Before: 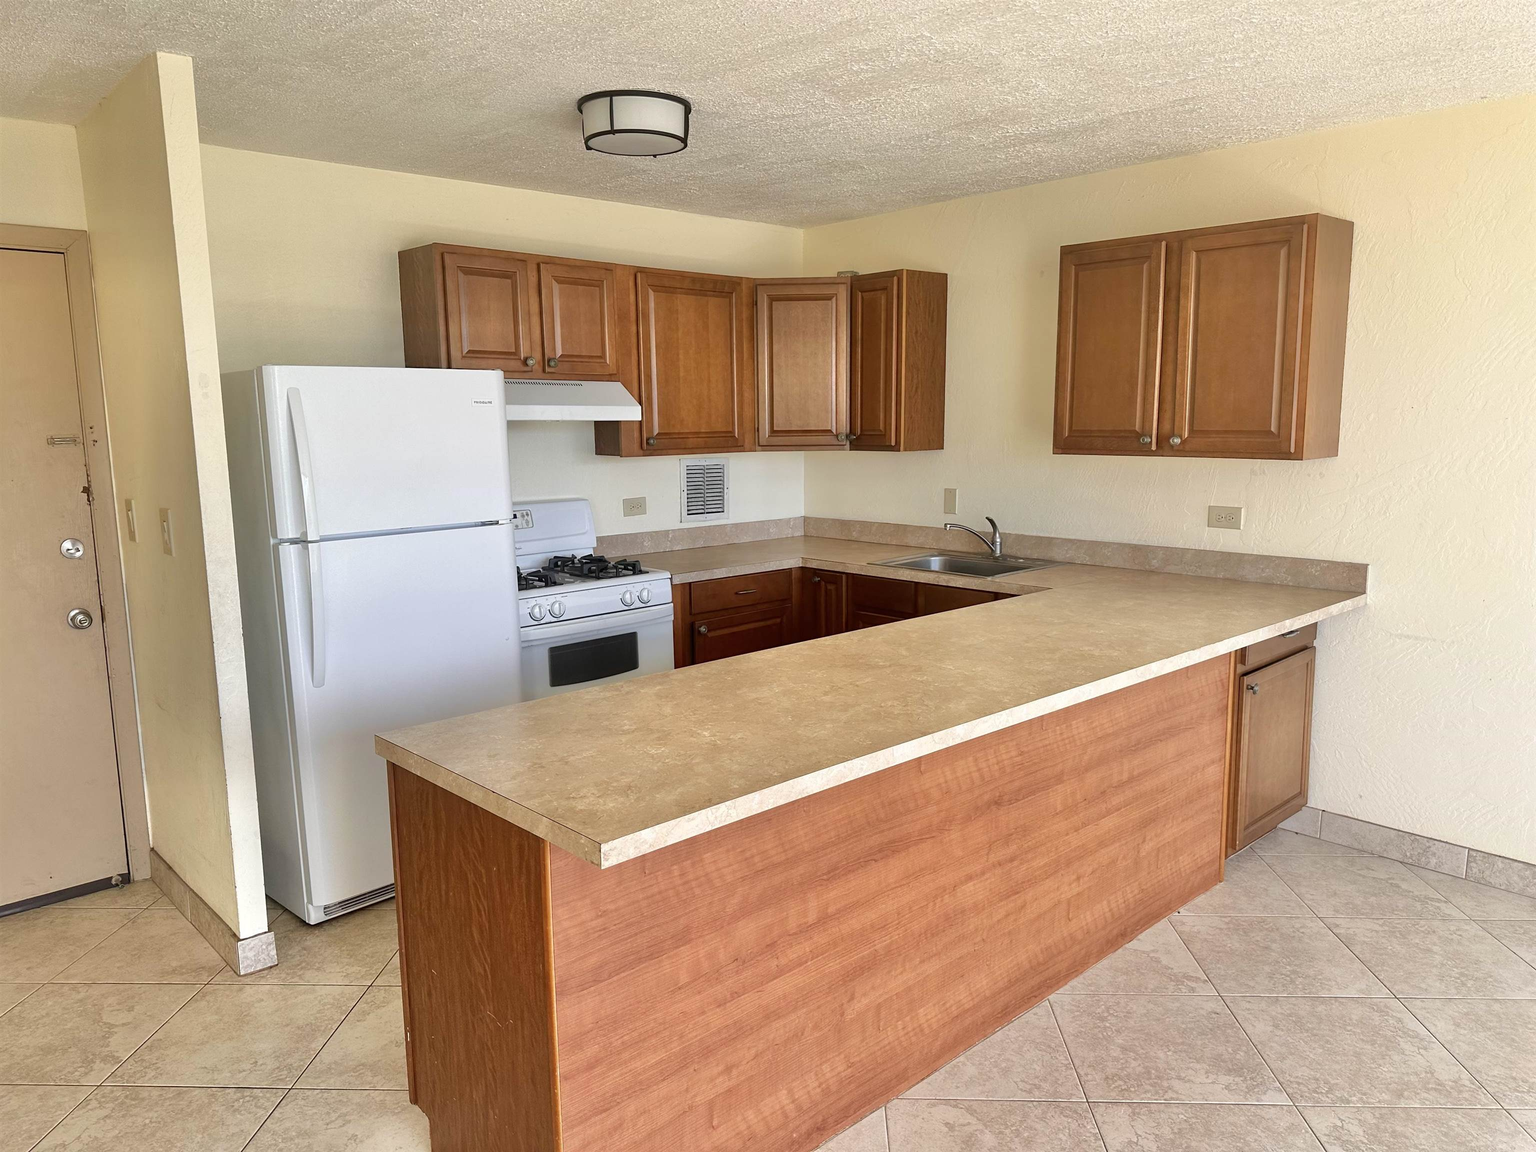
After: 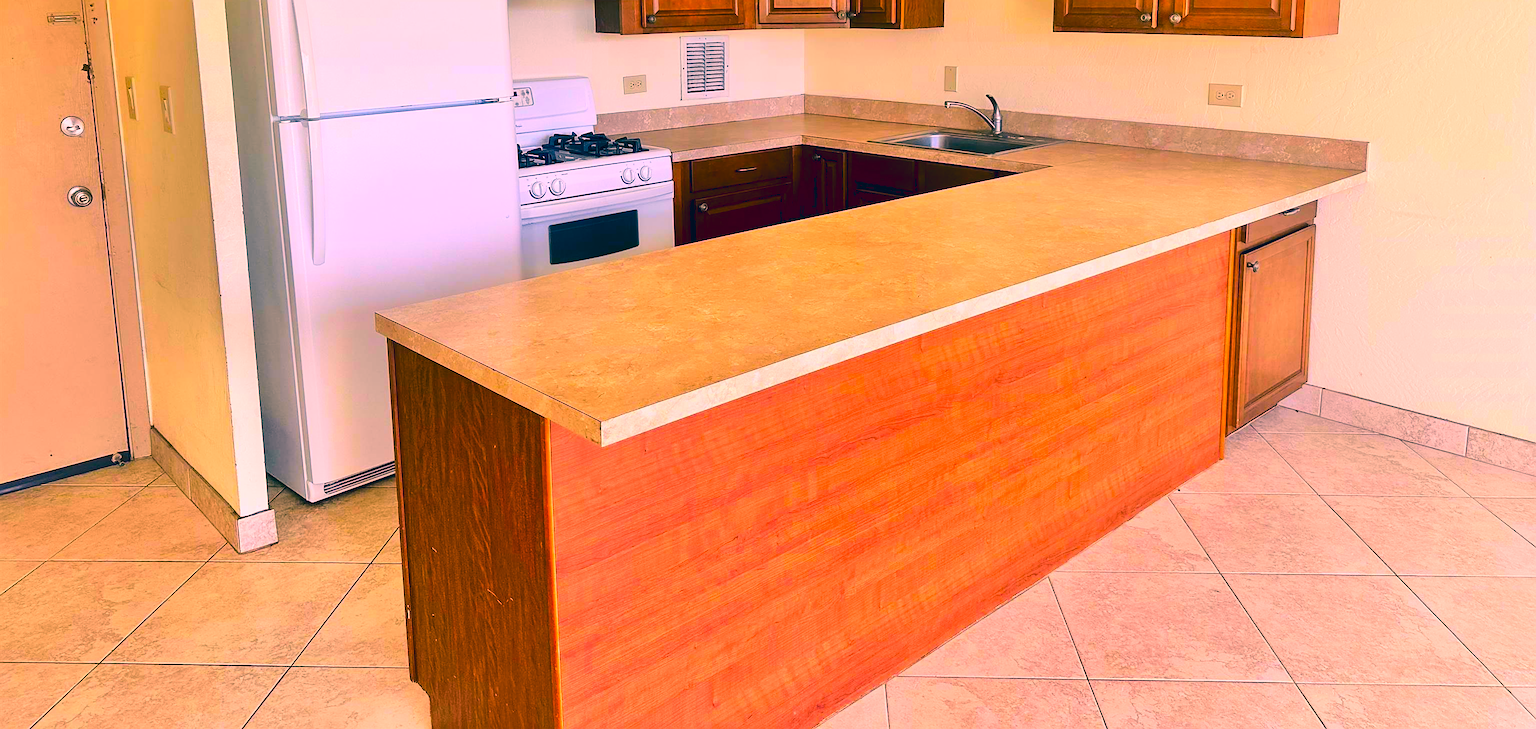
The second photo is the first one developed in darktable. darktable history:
color correction: highlights a* 16.61, highlights b* 0.24, shadows a* -15.39, shadows b* -13.95, saturation 1.54
tone equalizer: edges refinement/feathering 500, mask exposure compensation -1.57 EV, preserve details guided filter
crop and rotate: top 36.699%
color balance rgb: shadows lift › chroma 3.165%, shadows lift › hue 278.15°, highlights gain › chroma 1.021%, highlights gain › hue 60.07°, global offset › luminance -0.513%, perceptual saturation grading › global saturation 19.321%, global vibrance 20%
tone curve: curves: ch0 [(0, 0) (0.003, 0.046) (0.011, 0.052) (0.025, 0.059) (0.044, 0.069) (0.069, 0.084) (0.1, 0.107) (0.136, 0.133) (0.177, 0.171) (0.224, 0.216) (0.277, 0.293) (0.335, 0.371) (0.399, 0.481) (0.468, 0.577) (0.543, 0.662) (0.623, 0.749) (0.709, 0.831) (0.801, 0.891) (0.898, 0.942) (1, 1)], color space Lab, linked channels, preserve colors none
base curve: curves: ch0 [(0, 0) (0.303, 0.277) (1, 1)], preserve colors none
sharpen: on, module defaults
